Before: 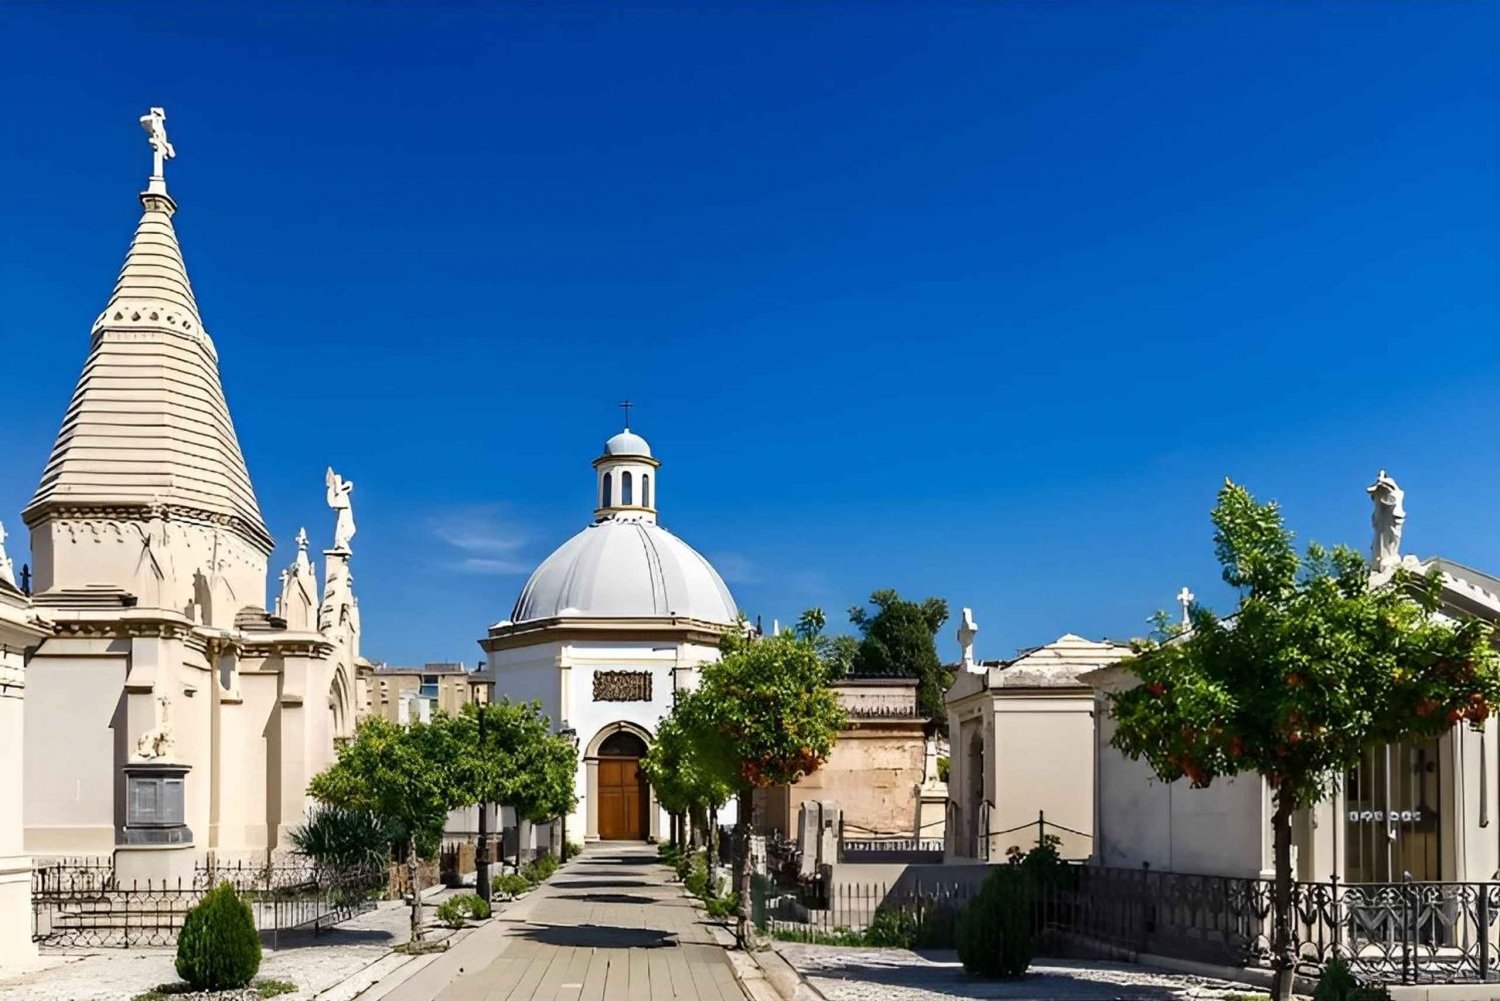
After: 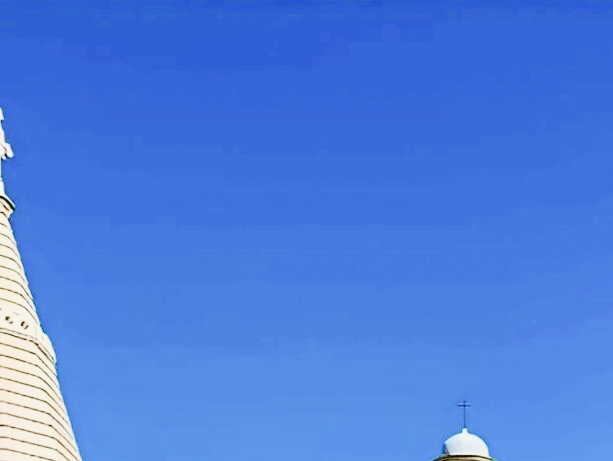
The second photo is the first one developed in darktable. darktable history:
exposure: black level correction 0, exposure 1.74 EV, compensate highlight preservation false
filmic rgb: black relative exposure -7.09 EV, white relative exposure 5.38 EV, hardness 3.02
crop and rotate: left 10.848%, top 0.061%, right 48.235%, bottom 53.869%
tone equalizer: edges refinement/feathering 500, mask exposure compensation -1.57 EV, preserve details no
